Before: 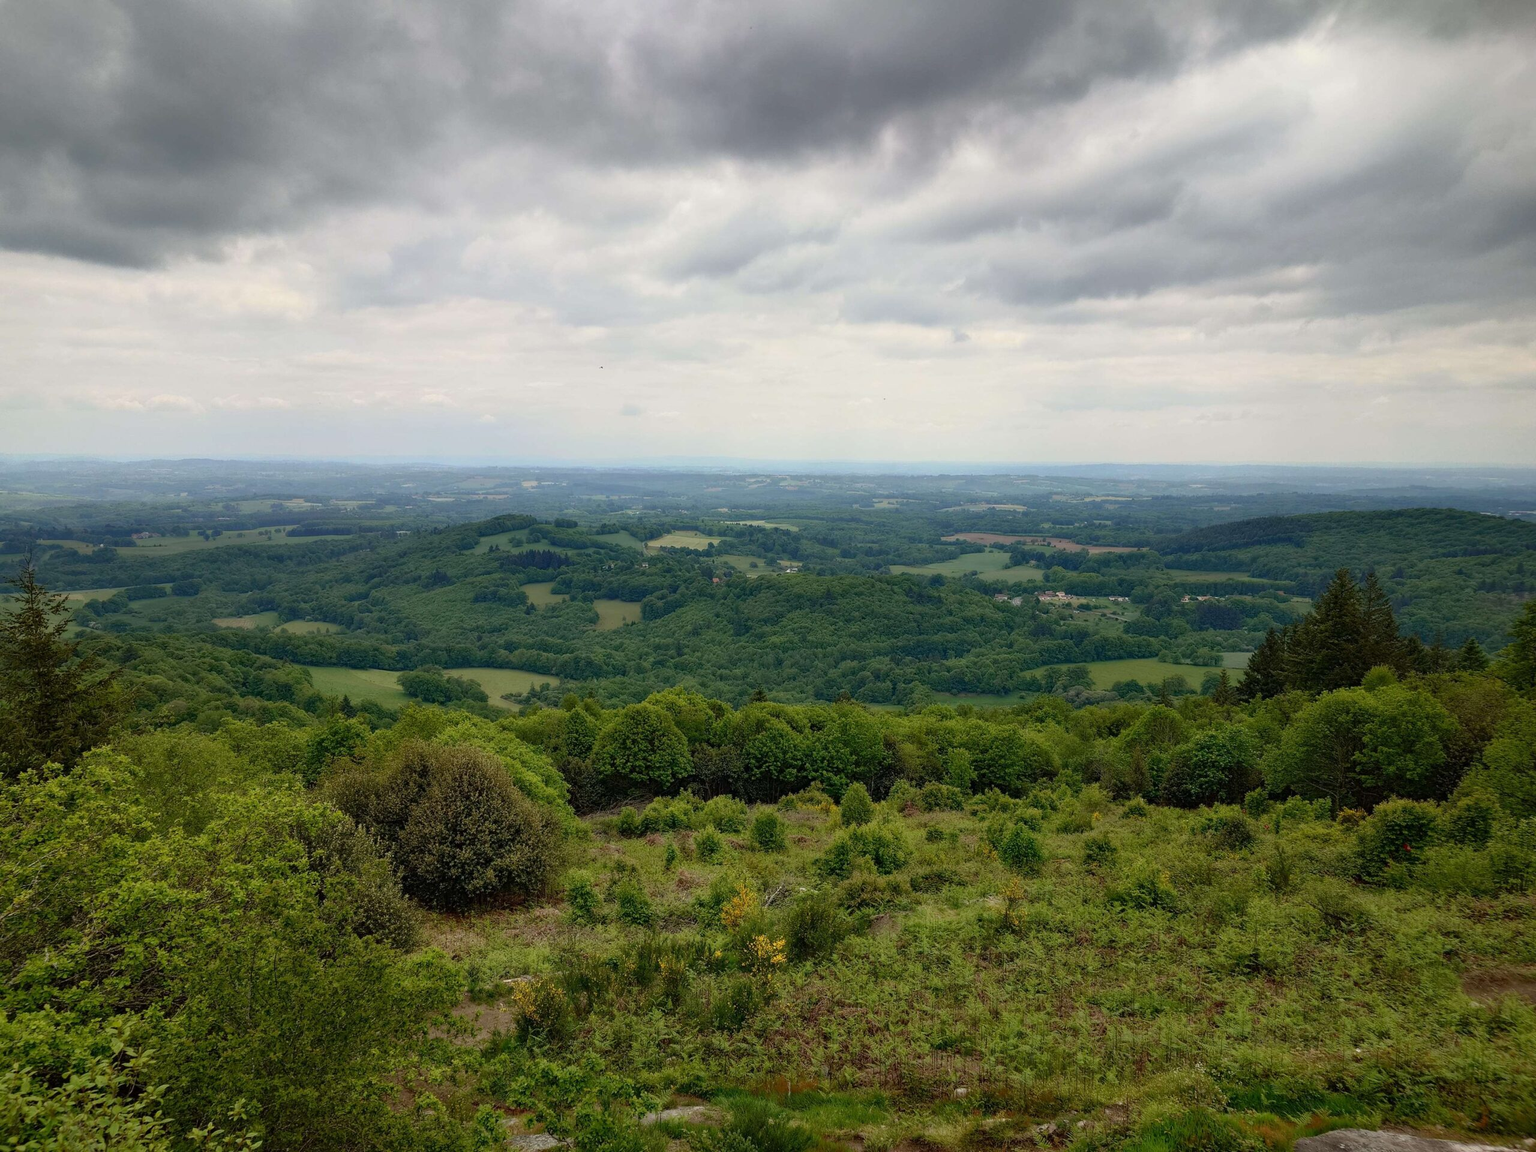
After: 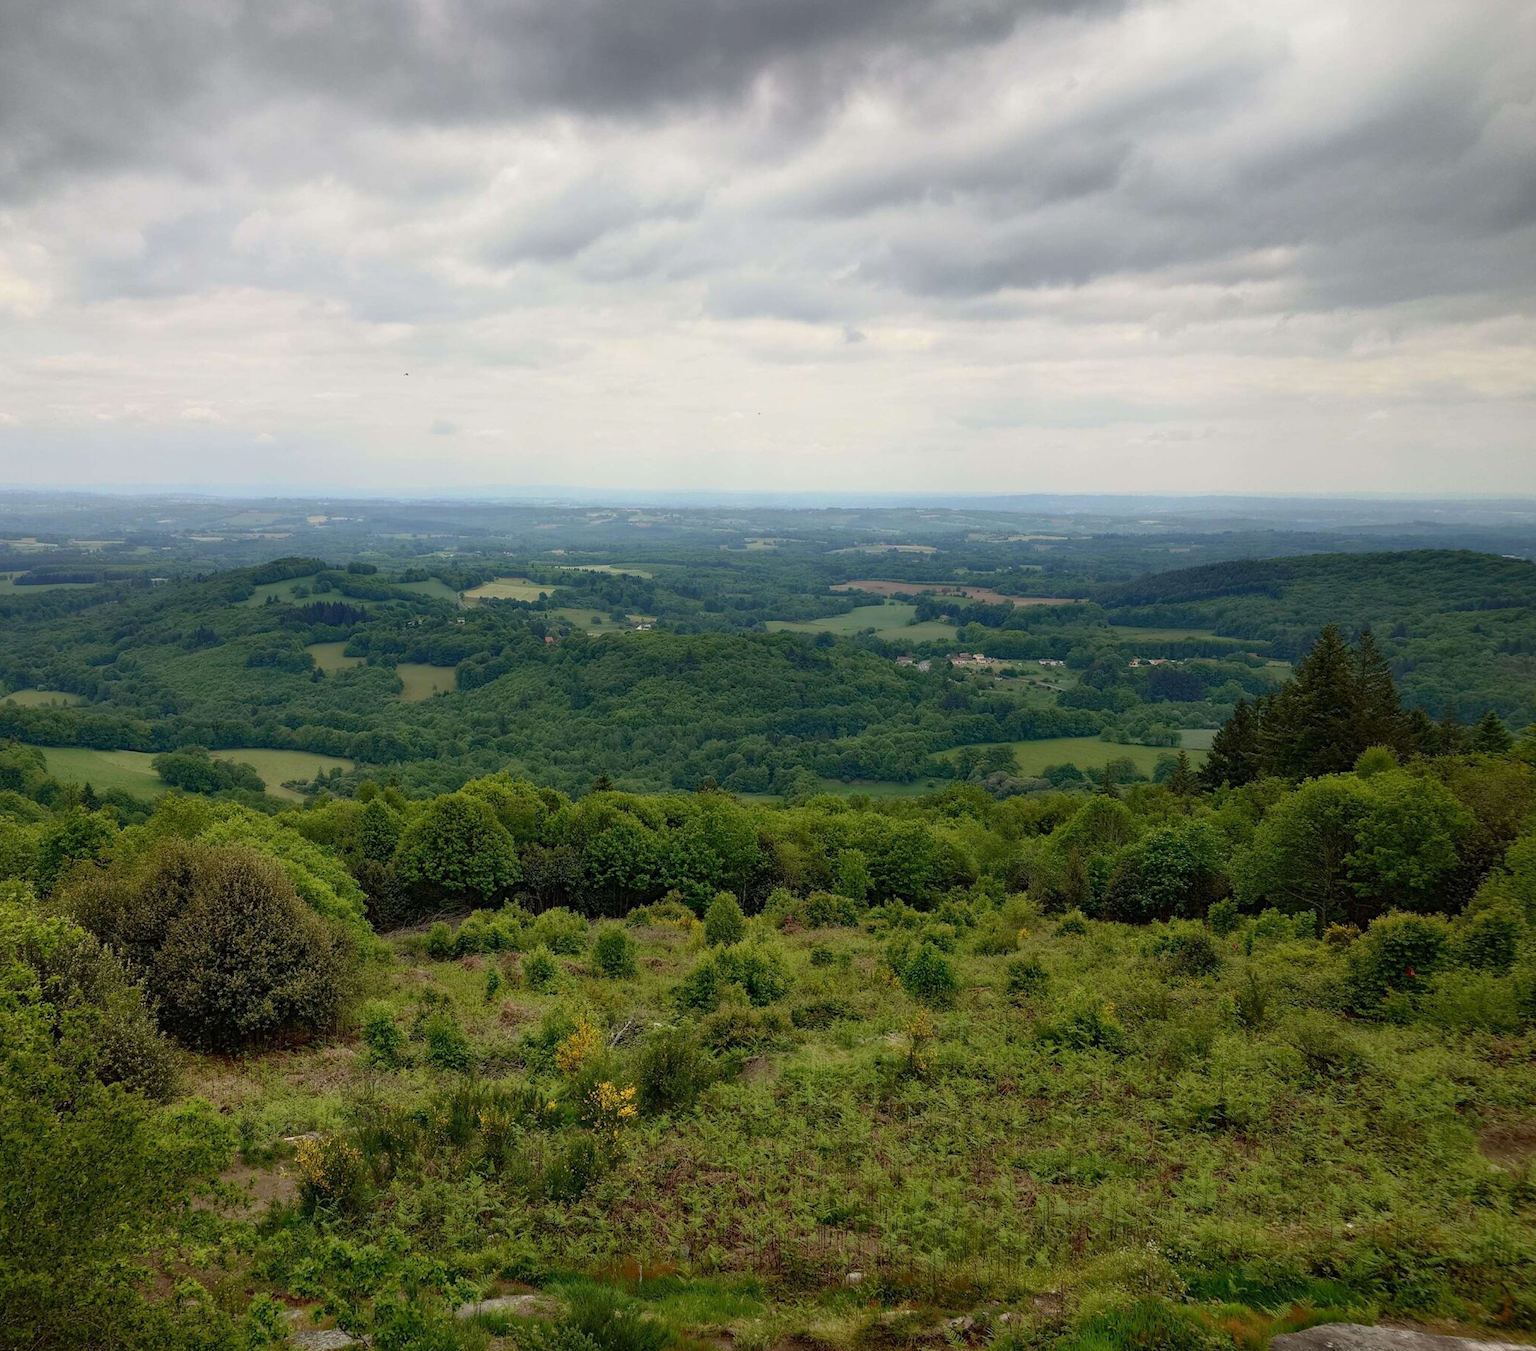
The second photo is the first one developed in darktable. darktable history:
crop and rotate: left 17.968%, top 5.866%, right 1.762%
